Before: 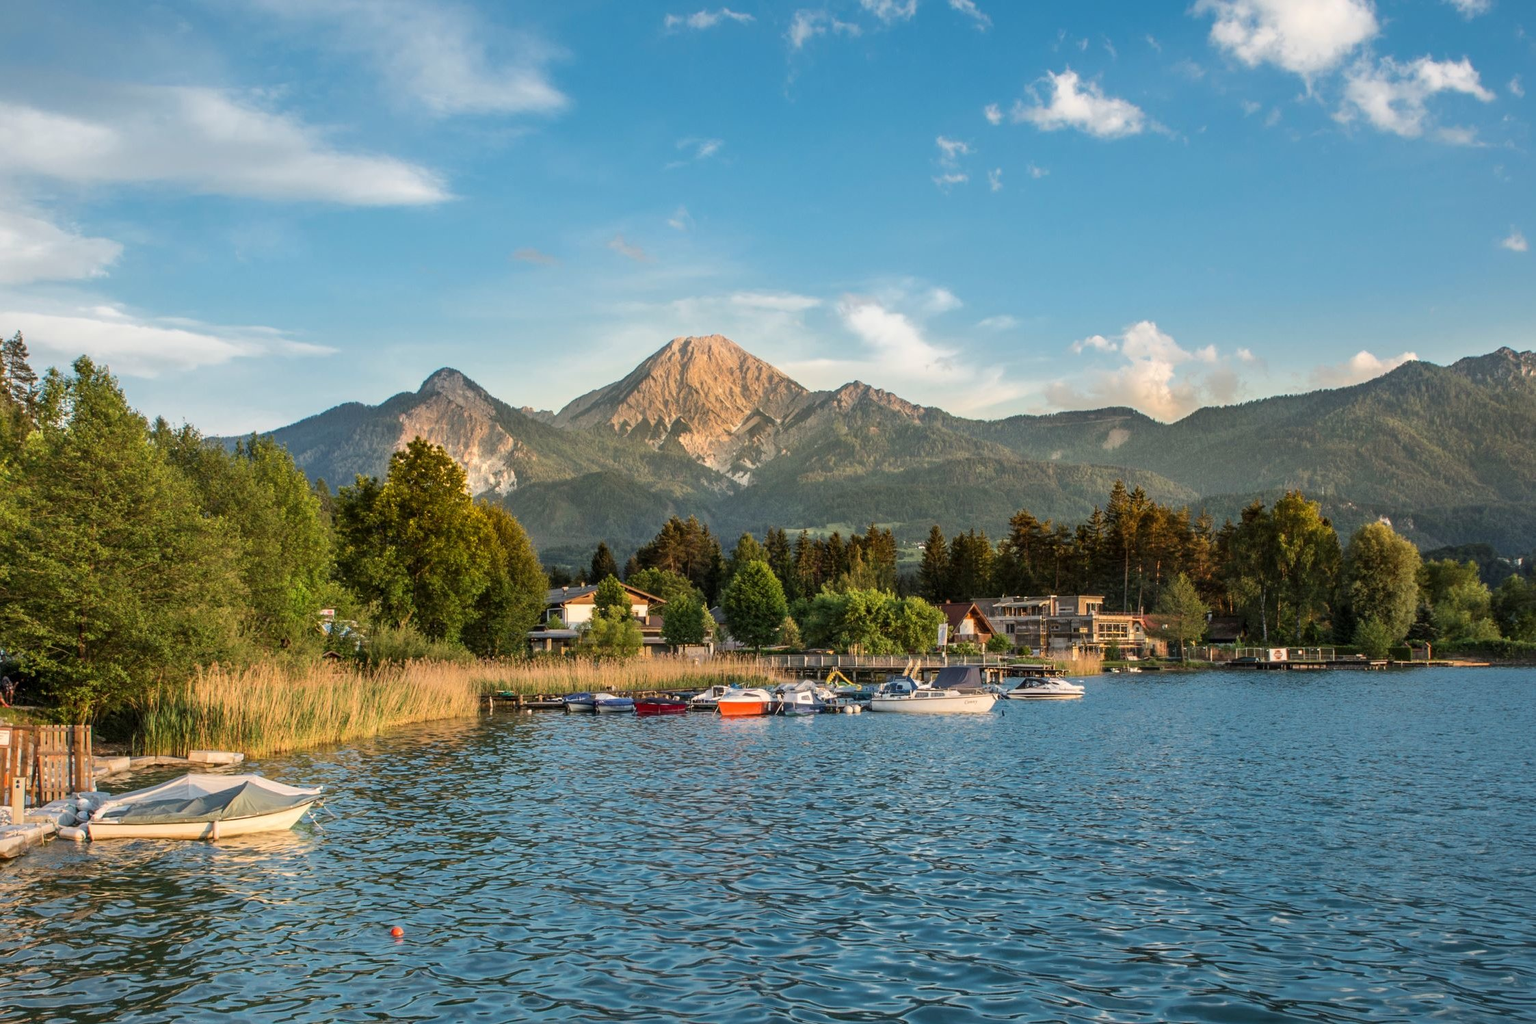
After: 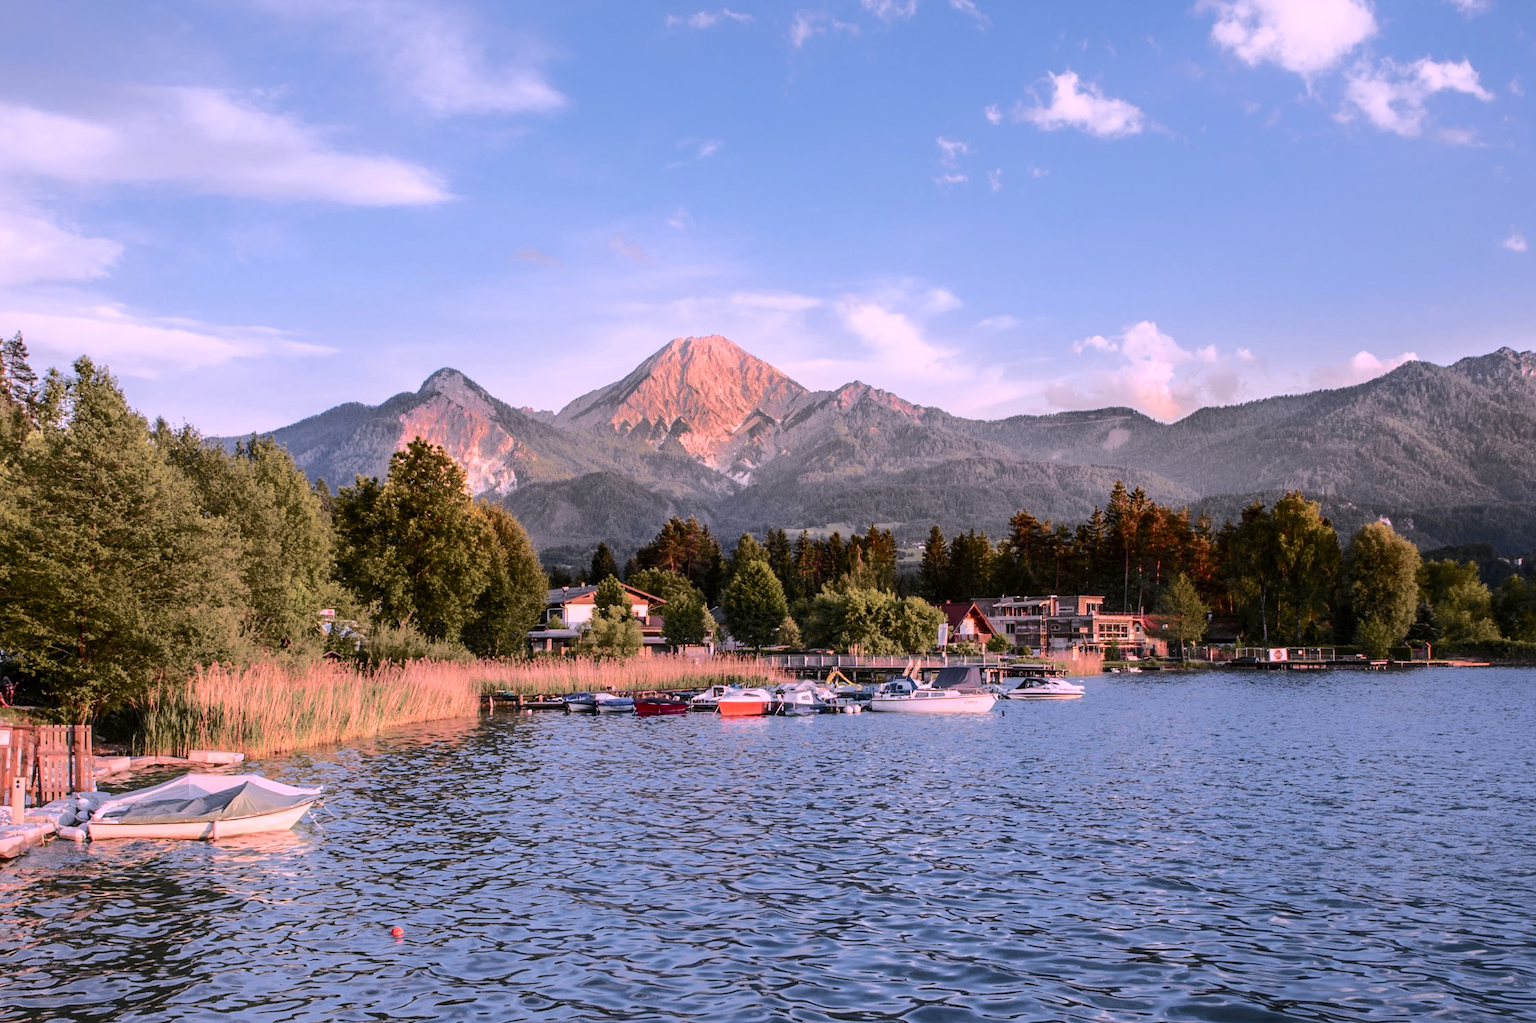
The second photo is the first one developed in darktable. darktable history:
color correction: highlights a* 15.46, highlights b* -20.56
shadows and highlights: shadows -70, highlights 35, soften with gaussian
tone curve: curves: ch0 [(0, 0) (0.104, 0.061) (0.239, 0.201) (0.327, 0.317) (0.401, 0.443) (0.489, 0.566) (0.65, 0.68) (0.832, 0.858) (1, 0.977)]; ch1 [(0, 0) (0.161, 0.092) (0.35, 0.33) (0.379, 0.401) (0.447, 0.476) (0.495, 0.499) (0.515, 0.518) (0.534, 0.557) (0.602, 0.625) (0.712, 0.706) (1, 1)]; ch2 [(0, 0) (0.359, 0.372) (0.437, 0.437) (0.502, 0.501) (0.55, 0.534) (0.592, 0.601) (0.647, 0.64) (1, 1)], color space Lab, independent channels, preserve colors none
